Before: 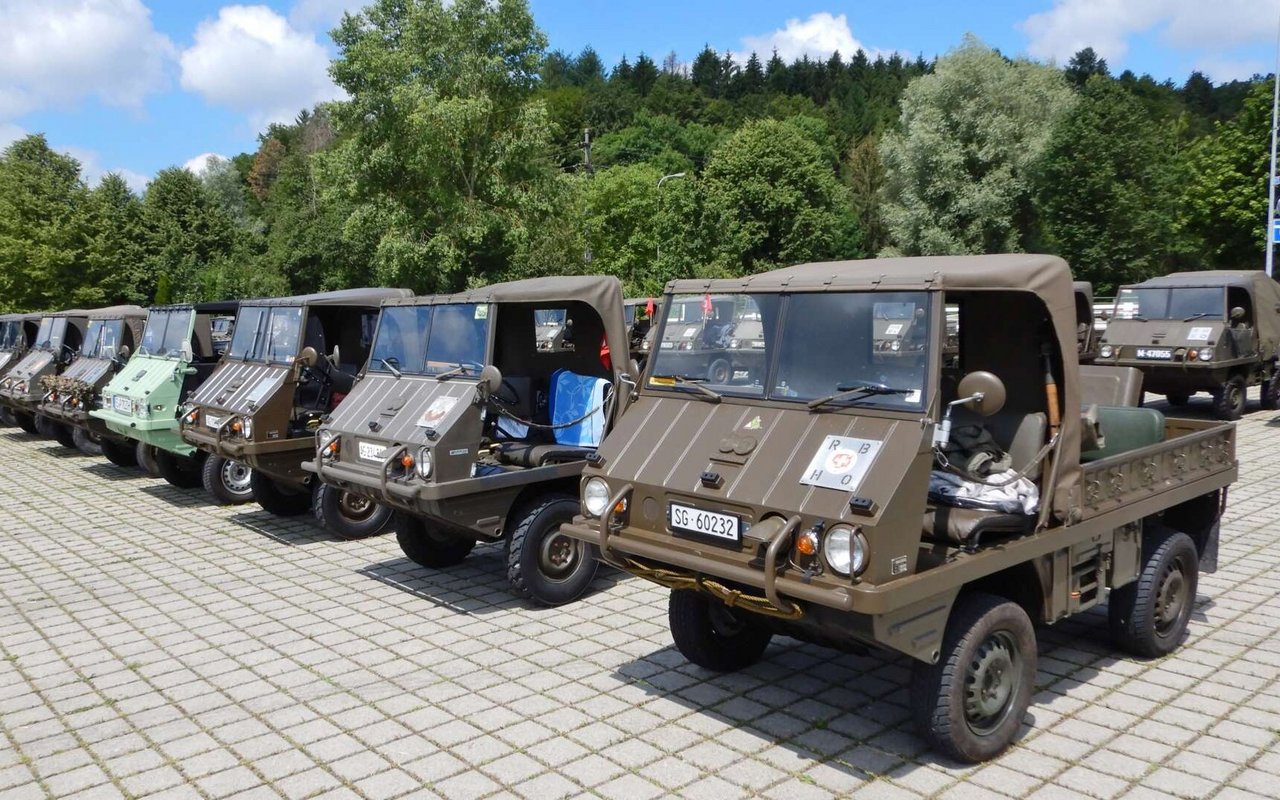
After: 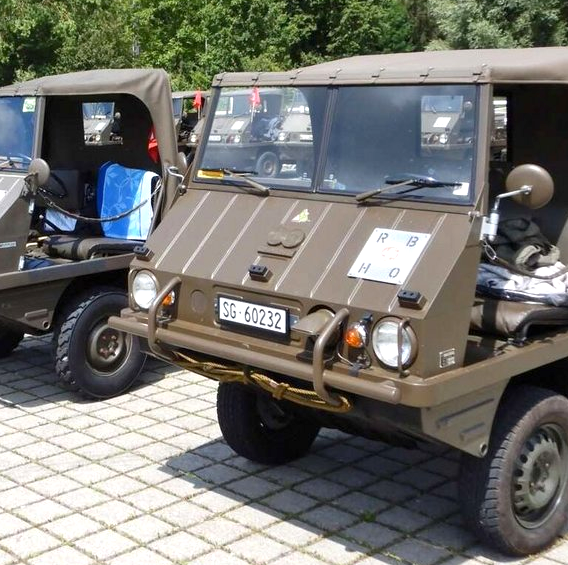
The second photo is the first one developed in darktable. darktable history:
crop: left 35.375%, top 25.886%, right 20.228%, bottom 3.378%
exposure: black level correction 0.001, exposure 0.499 EV, compensate exposure bias true, compensate highlight preservation false
